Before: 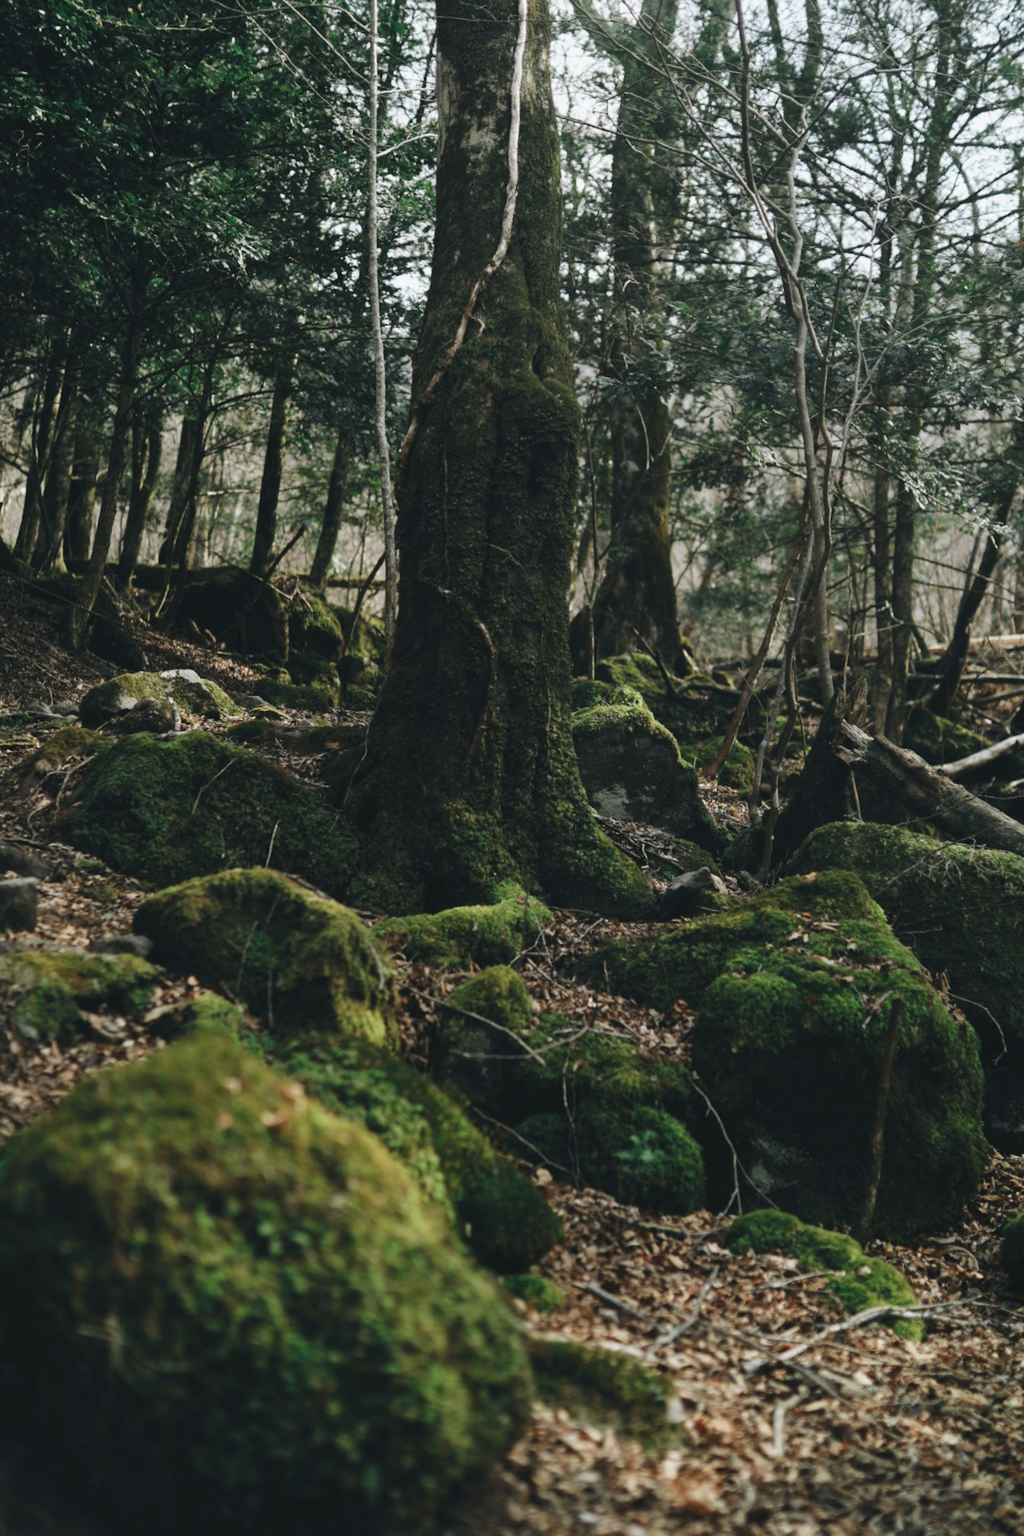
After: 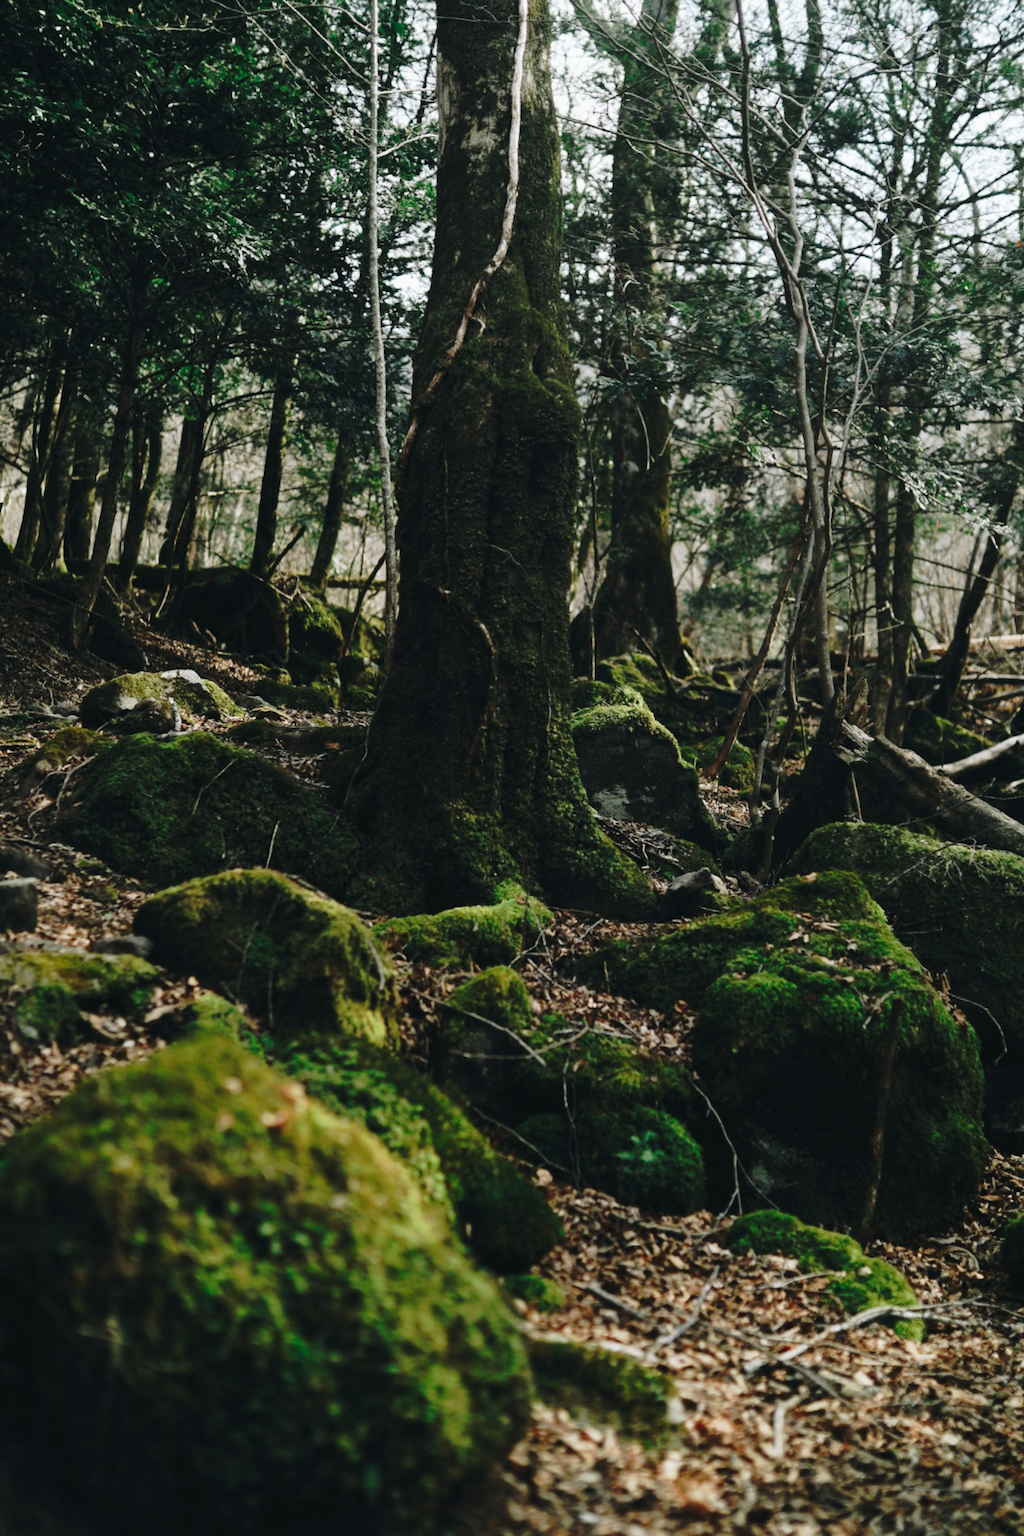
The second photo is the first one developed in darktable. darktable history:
tone curve: curves: ch0 [(0, 0) (0.081, 0.044) (0.185, 0.13) (0.283, 0.238) (0.416, 0.449) (0.495, 0.524) (0.686, 0.743) (0.826, 0.865) (0.978, 0.988)]; ch1 [(0, 0) (0.147, 0.166) (0.321, 0.362) (0.371, 0.402) (0.423, 0.442) (0.479, 0.472) (0.505, 0.497) (0.521, 0.506) (0.551, 0.537) (0.586, 0.574) (0.625, 0.618) (0.68, 0.681) (1, 1)]; ch2 [(0, 0) (0.346, 0.362) (0.404, 0.427) (0.502, 0.495) (0.531, 0.513) (0.547, 0.533) (0.582, 0.596) (0.629, 0.631) (0.717, 0.678) (1, 1)], preserve colors none
tone equalizer: on, module defaults
